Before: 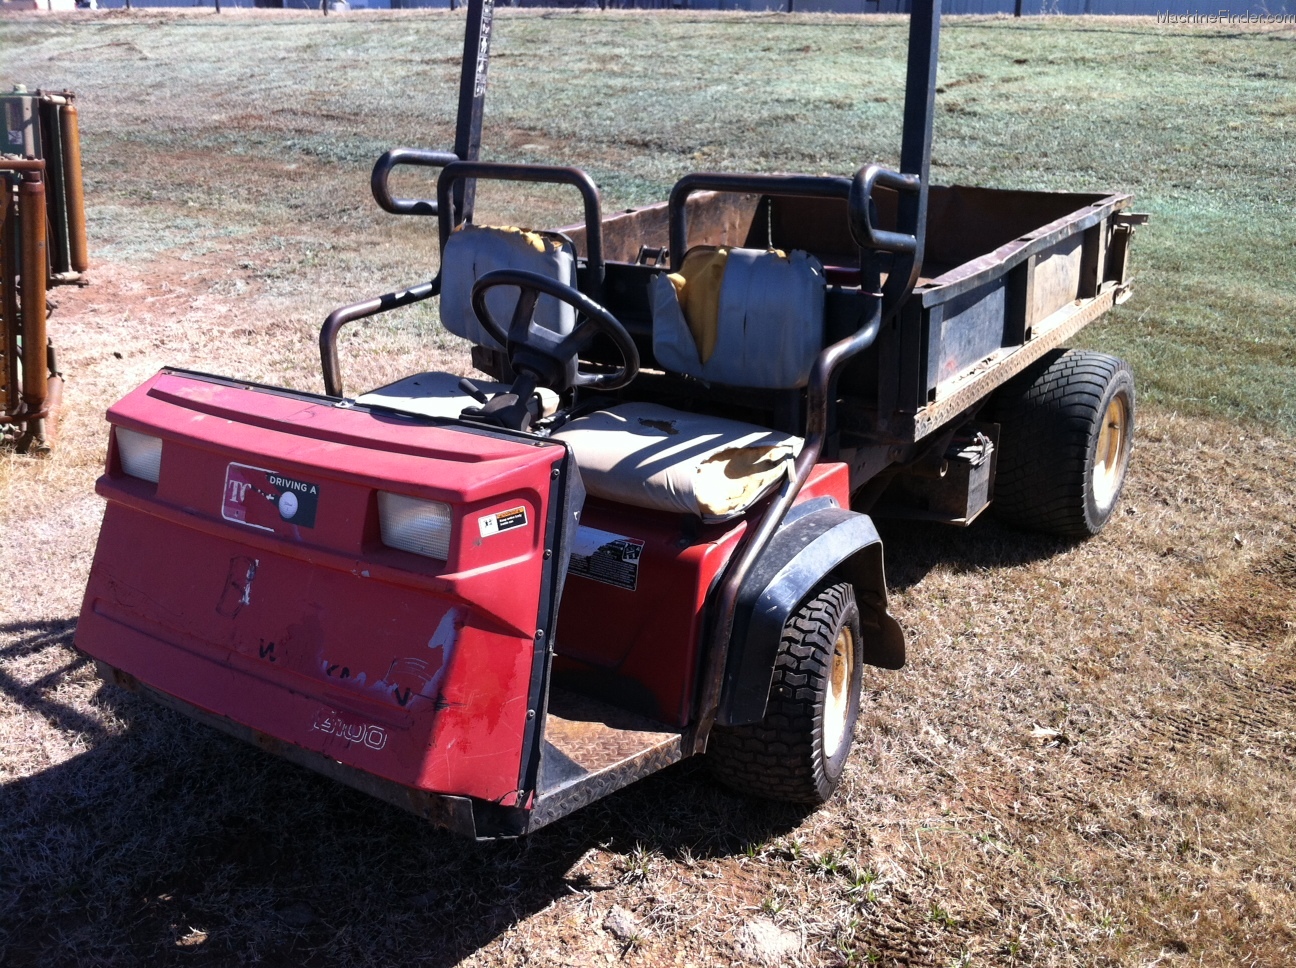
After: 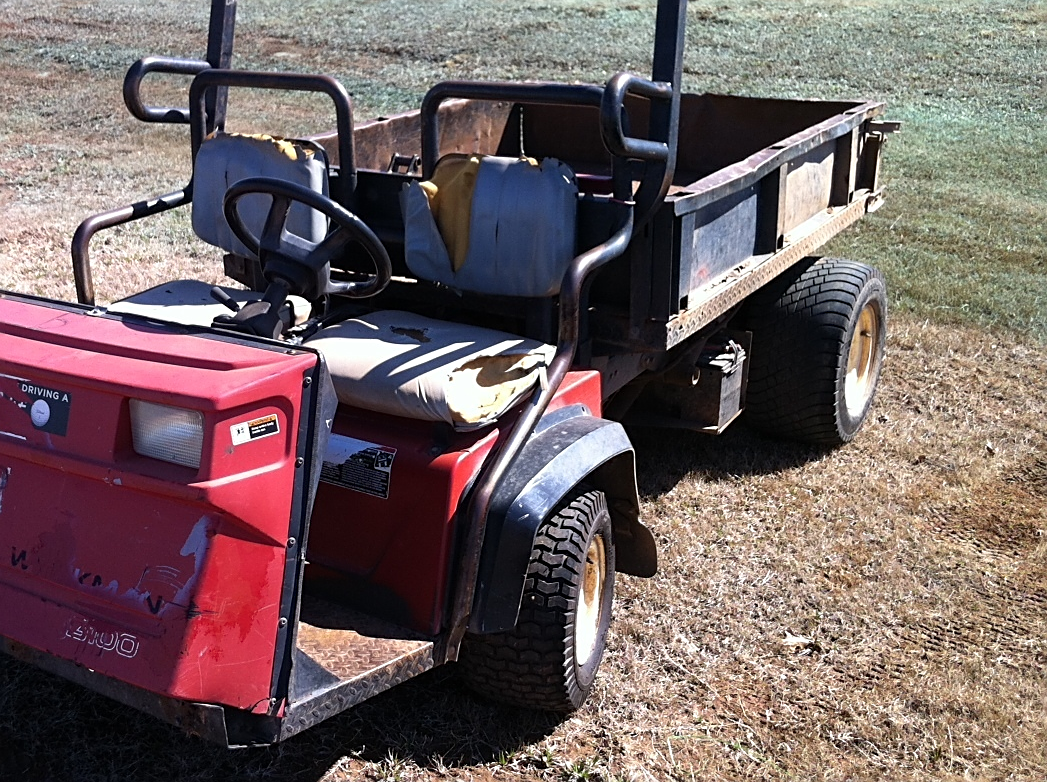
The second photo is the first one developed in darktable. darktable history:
sharpen: on, module defaults
crop: left 19.159%, top 9.58%, bottom 9.58%
